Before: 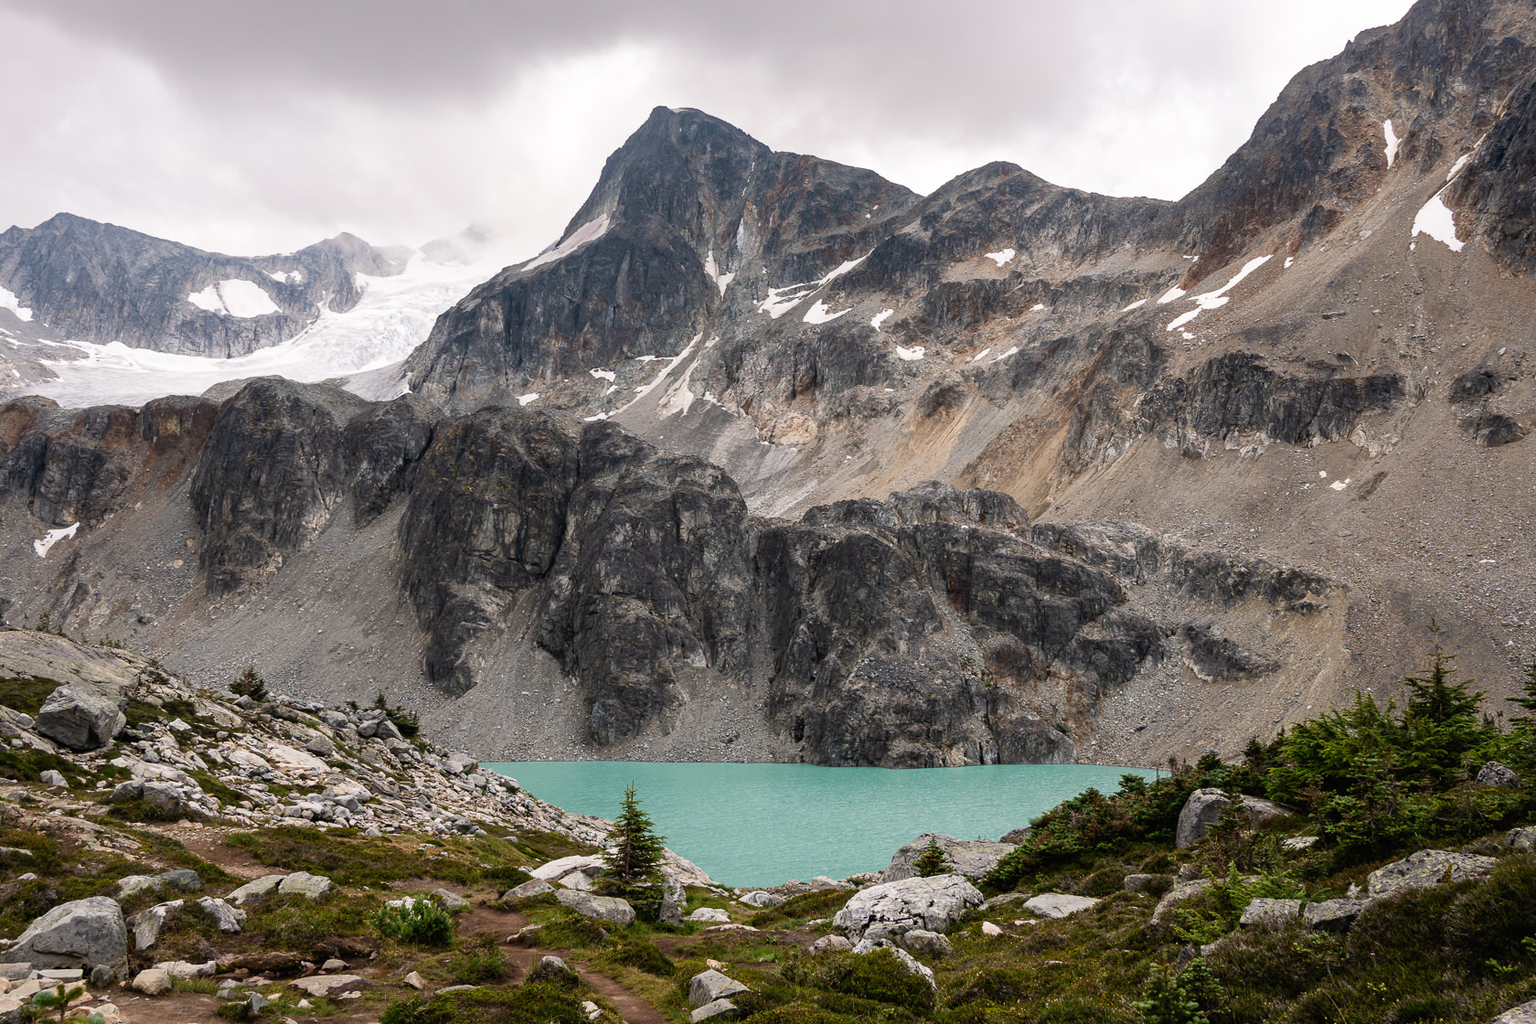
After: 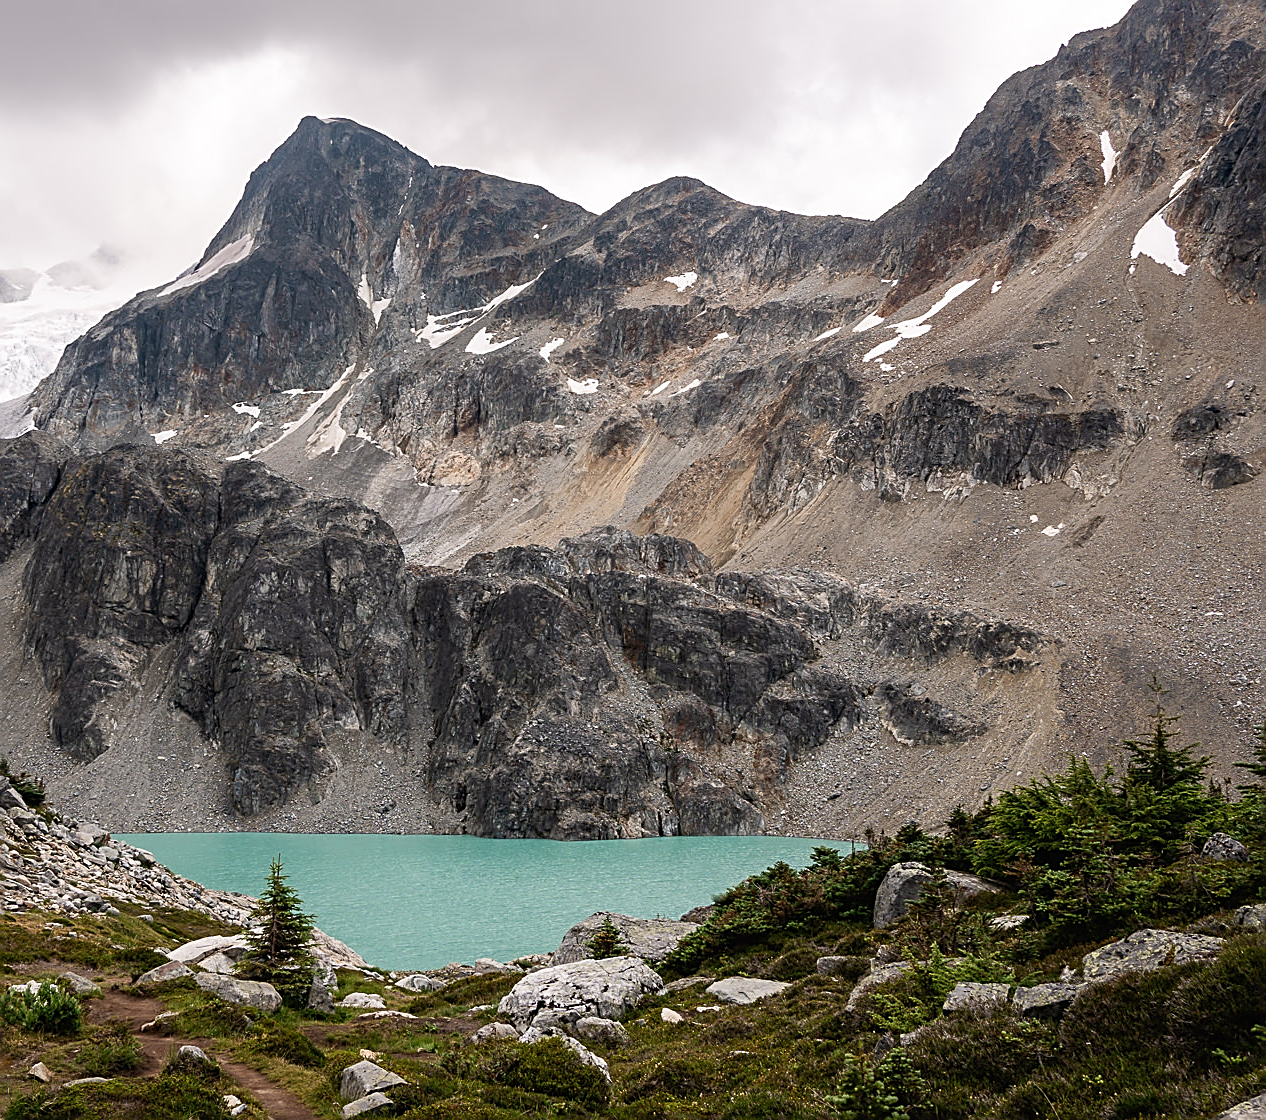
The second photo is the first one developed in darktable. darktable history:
sharpen: amount 0.75
crop and rotate: left 24.6%
